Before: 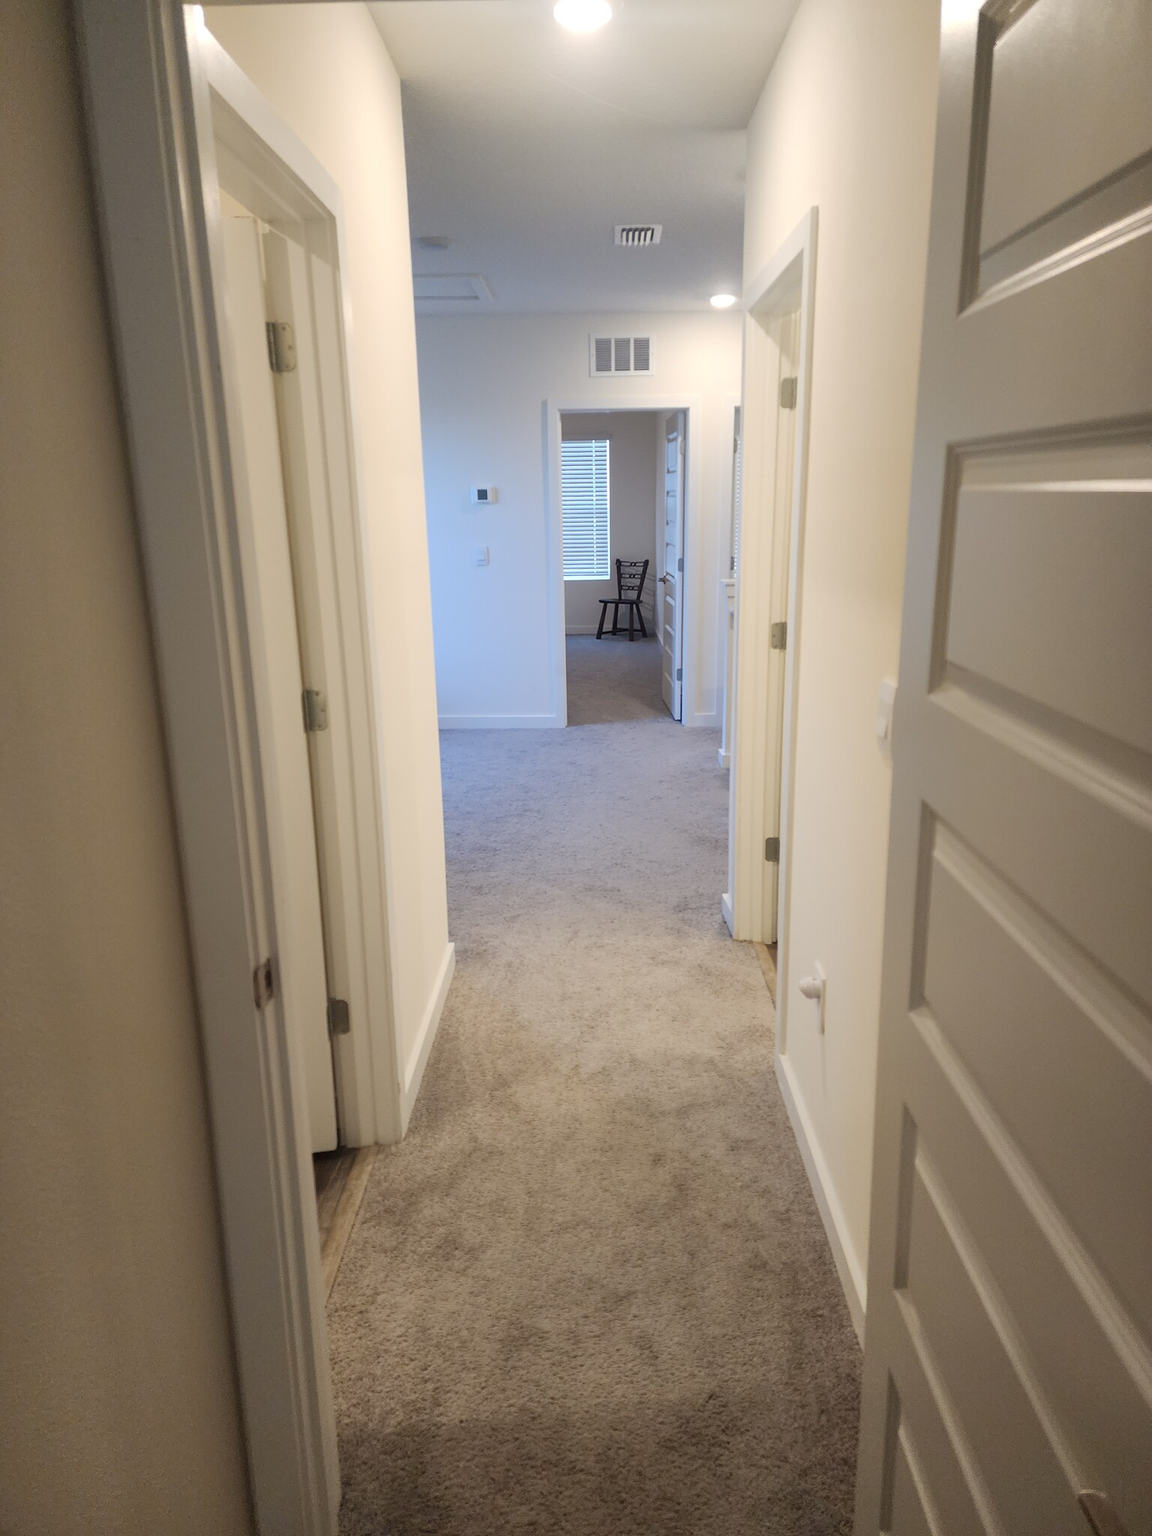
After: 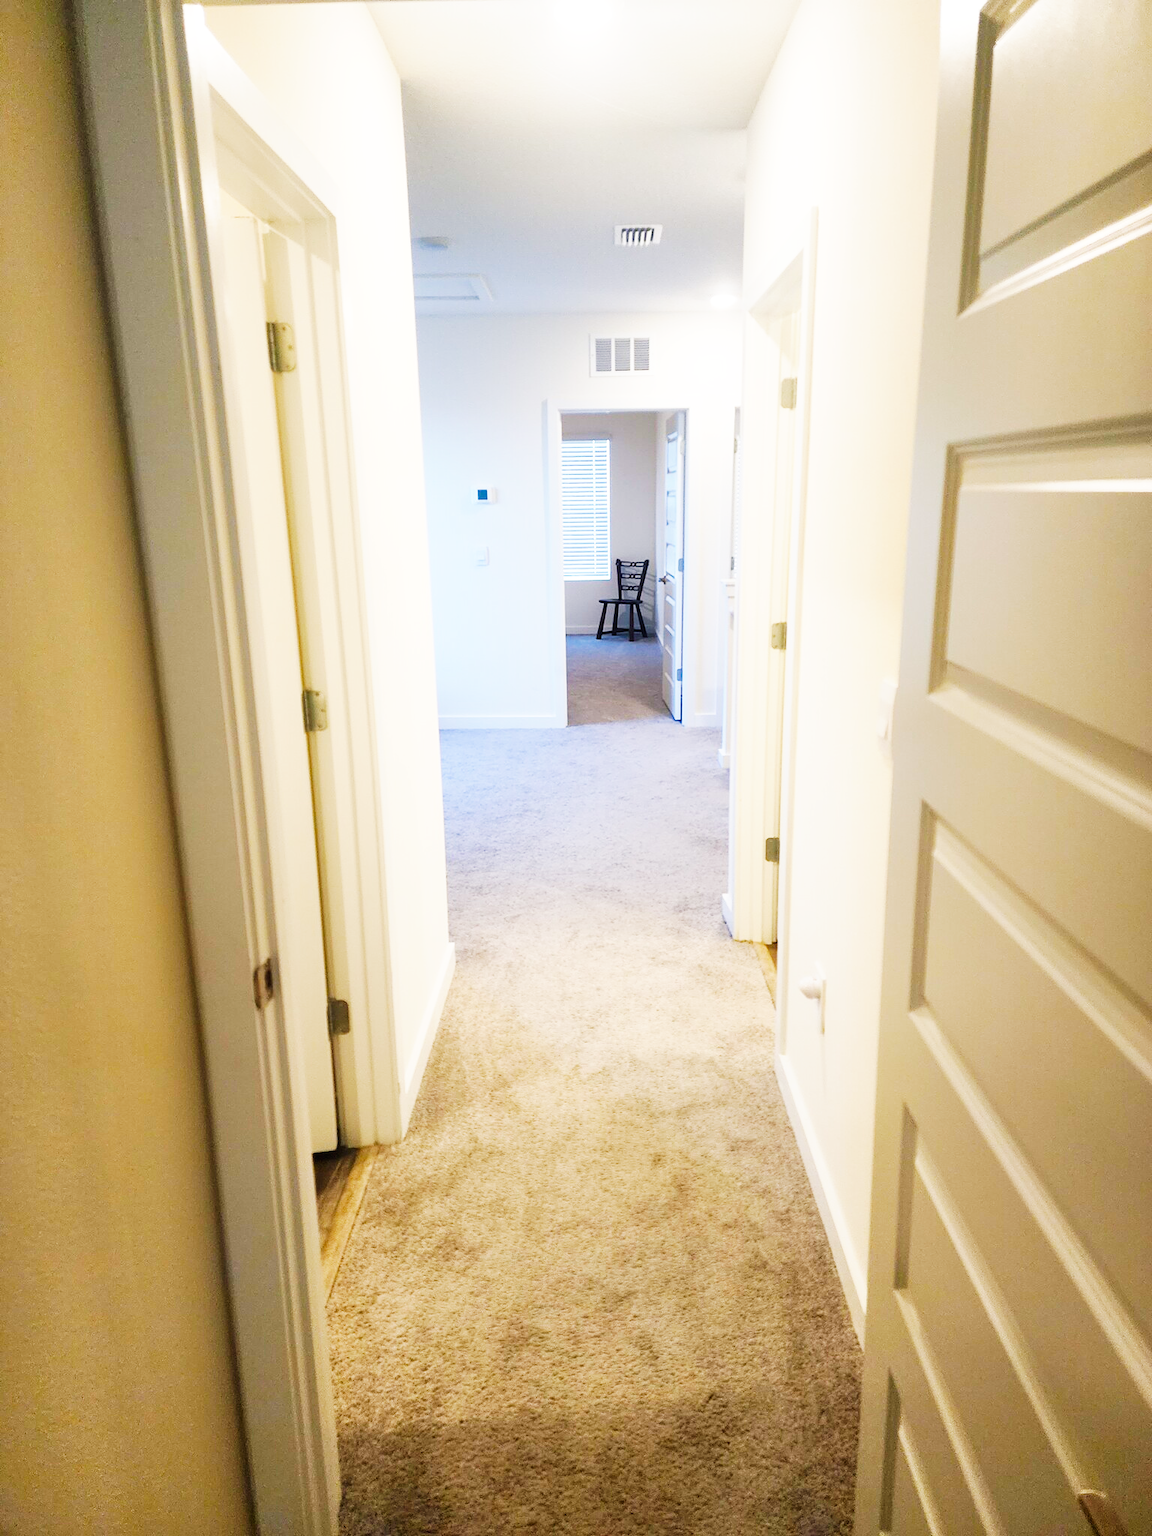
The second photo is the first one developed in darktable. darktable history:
color balance rgb: shadows lift › chroma 2.034%, shadows lift › hue 217.83°, perceptual saturation grading › global saturation 0.608%, perceptual saturation grading › highlights -17.433%, perceptual saturation grading › mid-tones 32.8%, perceptual saturation grading › shadows 50.517%, global vibrance 20%
base curve: curves: ch0 [(0, 0) (0.007, 0.004) (0.027, 0.03) (0.046, 0.07) (0.207, 0.54) (0.442, 0.872) (0.673, 0.972) (1, 1)], preserve colors none
